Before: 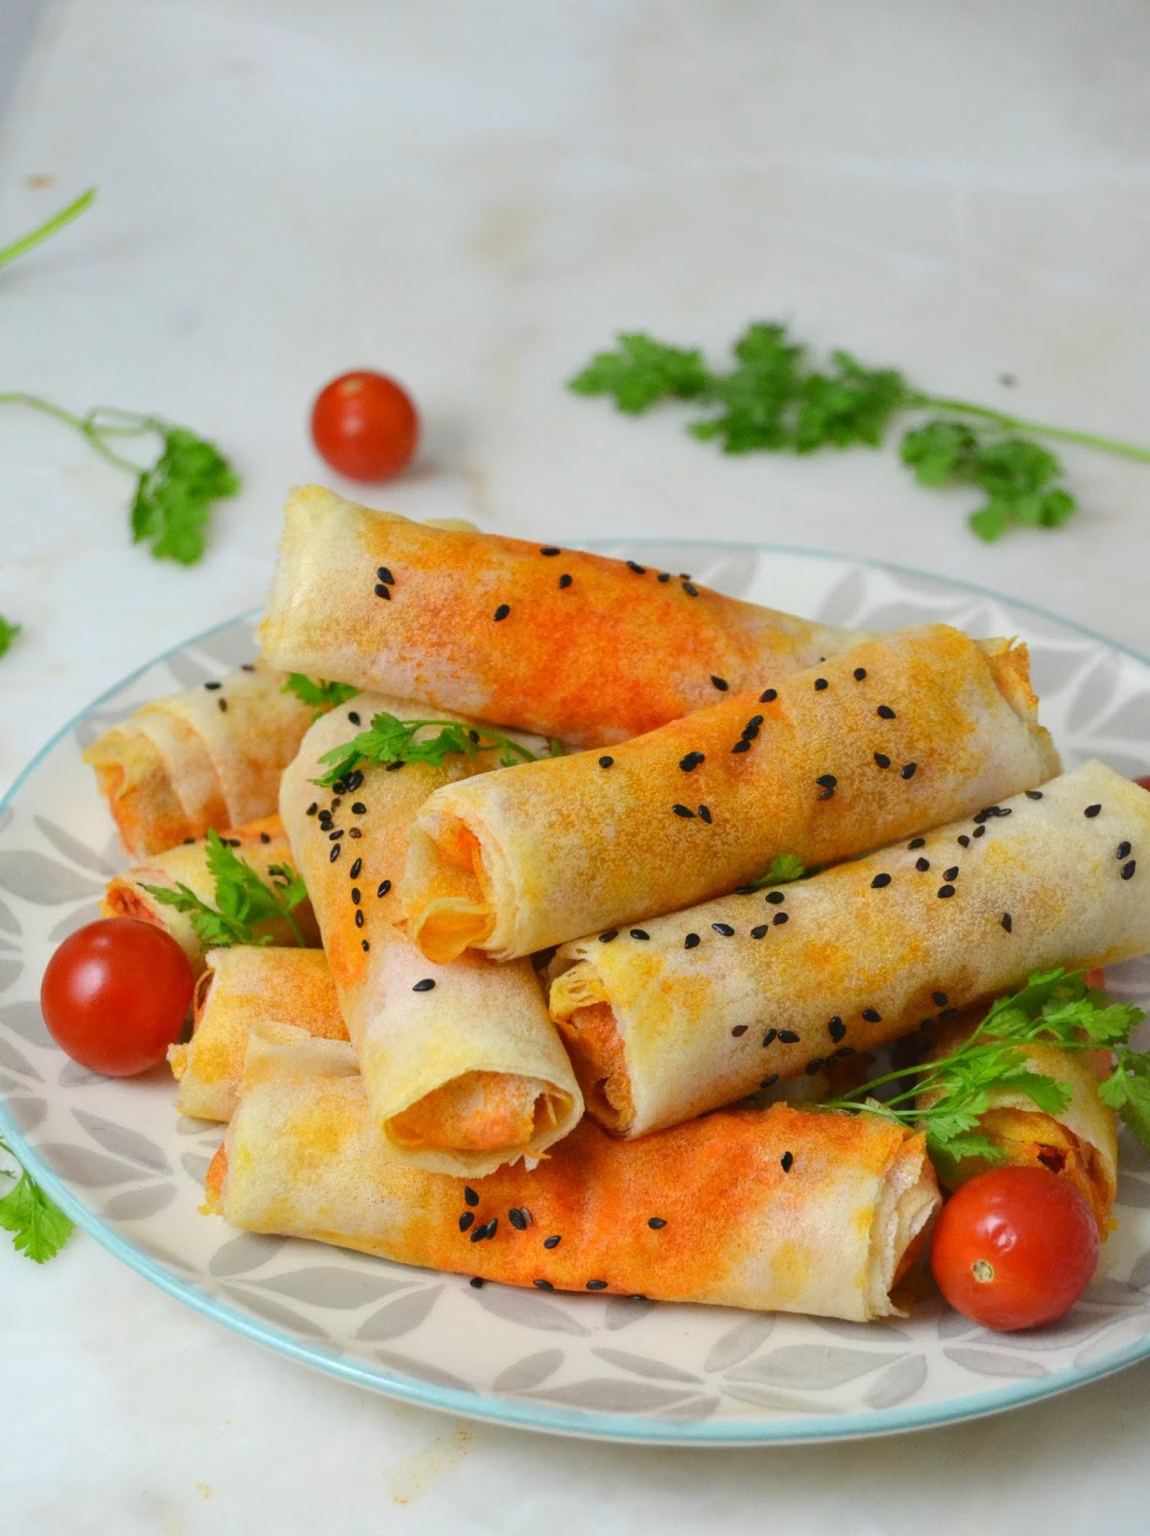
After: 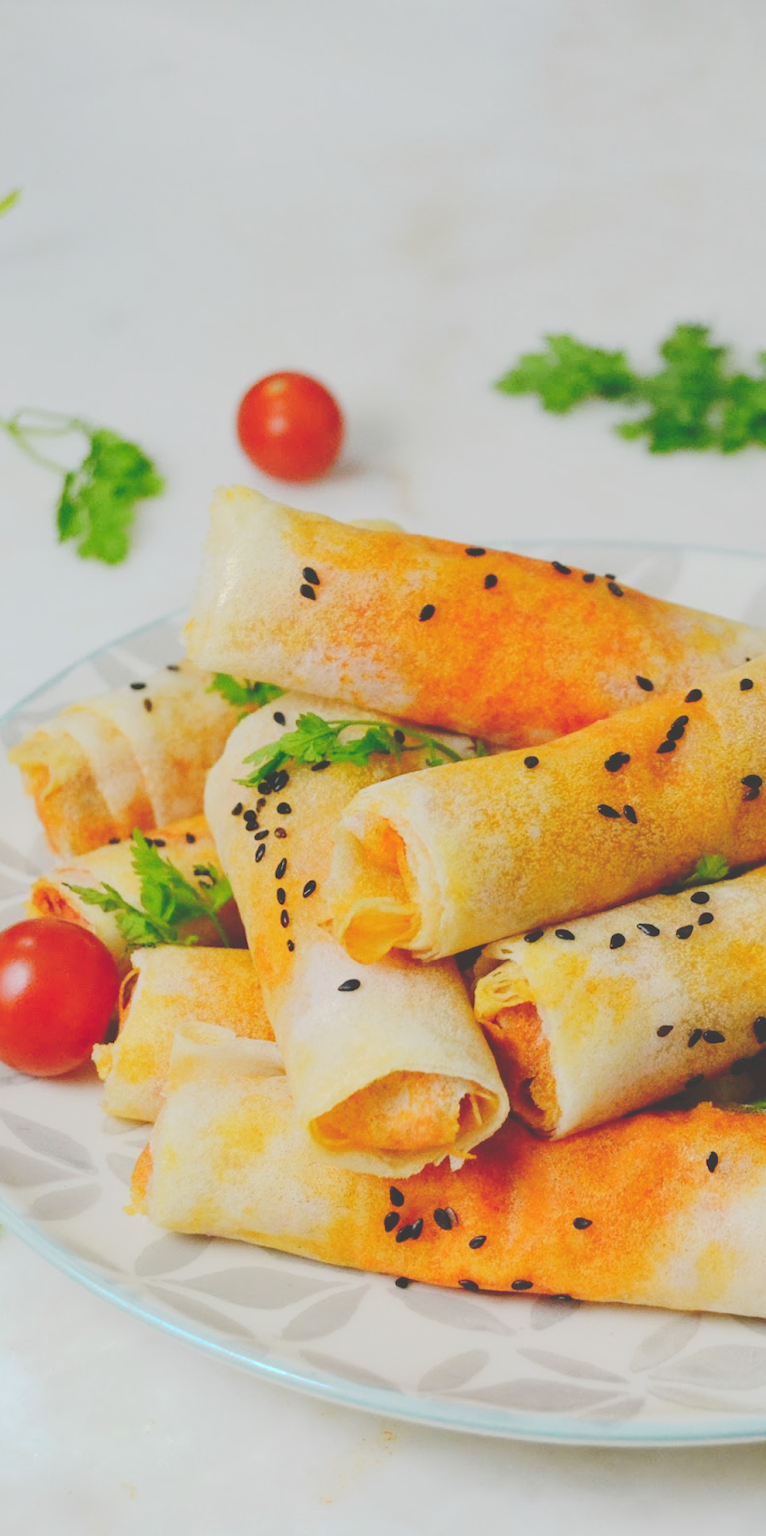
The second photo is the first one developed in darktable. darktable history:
crop and rotate: left 6.617%, right 26.717%
shadows and highlights: radius 334.93, shadows 63.48, highlights 6.06, compress 87.7%, highlights color adjustment 39.73%, soften with gaussian
tone curve: curves: ch0 [(0, 0) (0.003, 0.232) (0.011, 0.232) (0.025, 0.232) (0.044, 0.233) (0.069, 0.234) (0.1, 0.237) (0.136, 0.247) (0.177, 0.258) (0.224, 0.283) (0.277, 0.332) (0.335, 0.401) (0.399, 0.483) (0.468, 0.56) (0.543, 0.637) (0.623, 0.706) (0.709, 0.764) (0.801, 0.816) (0.898, 0.859) (1, 1)], preserve colors none
